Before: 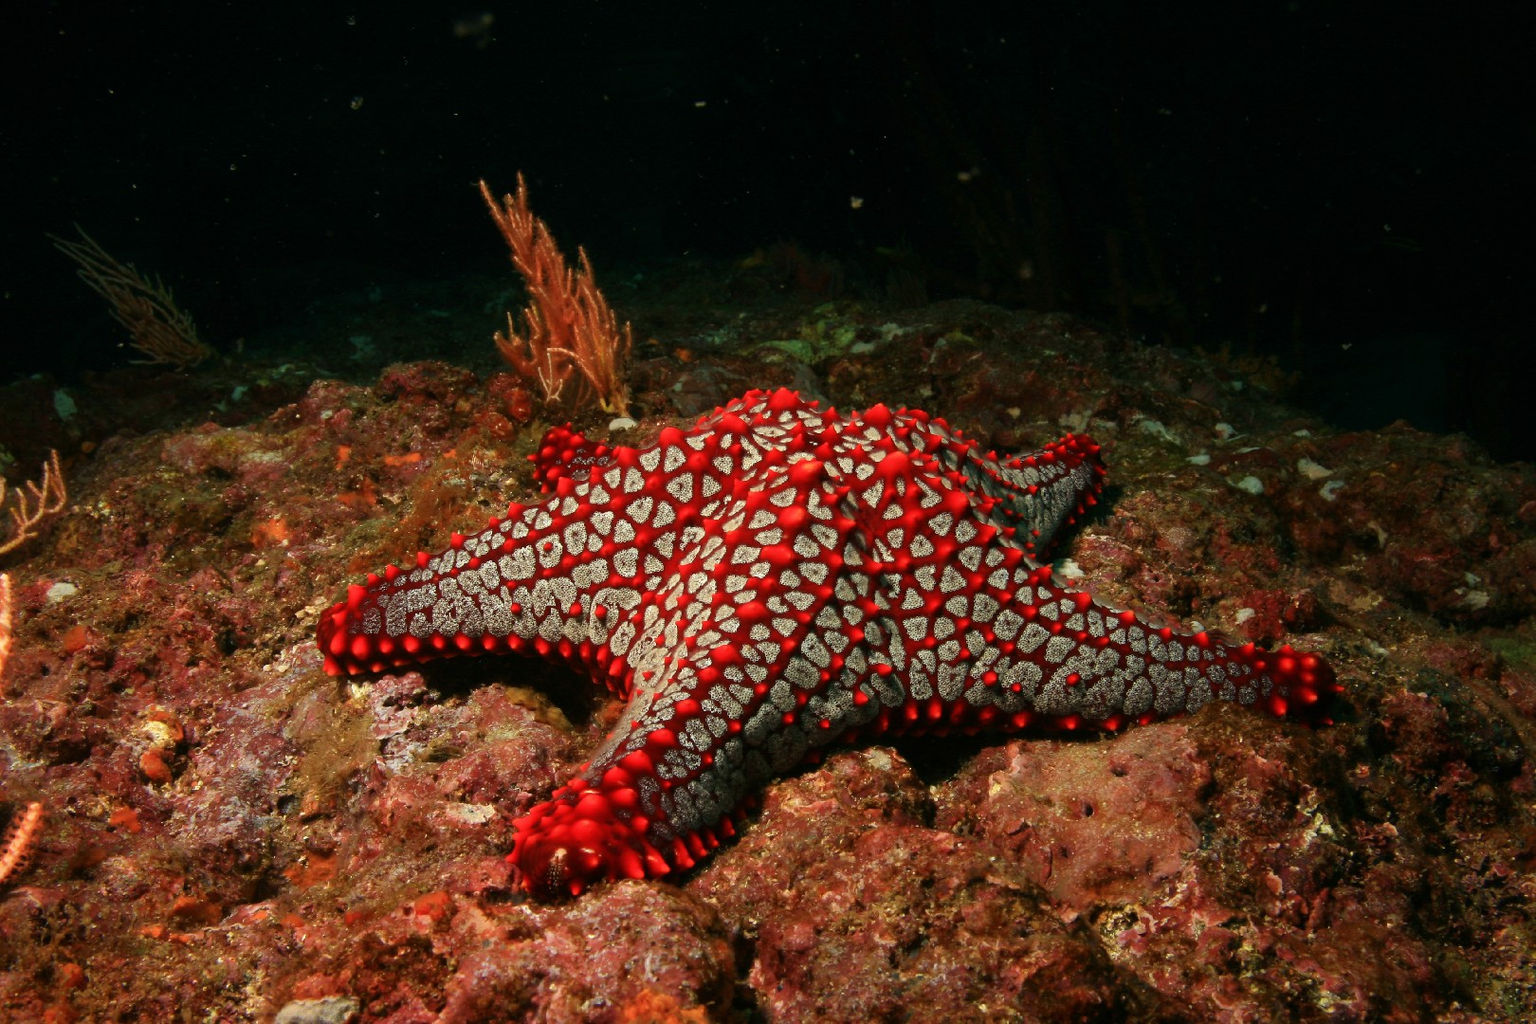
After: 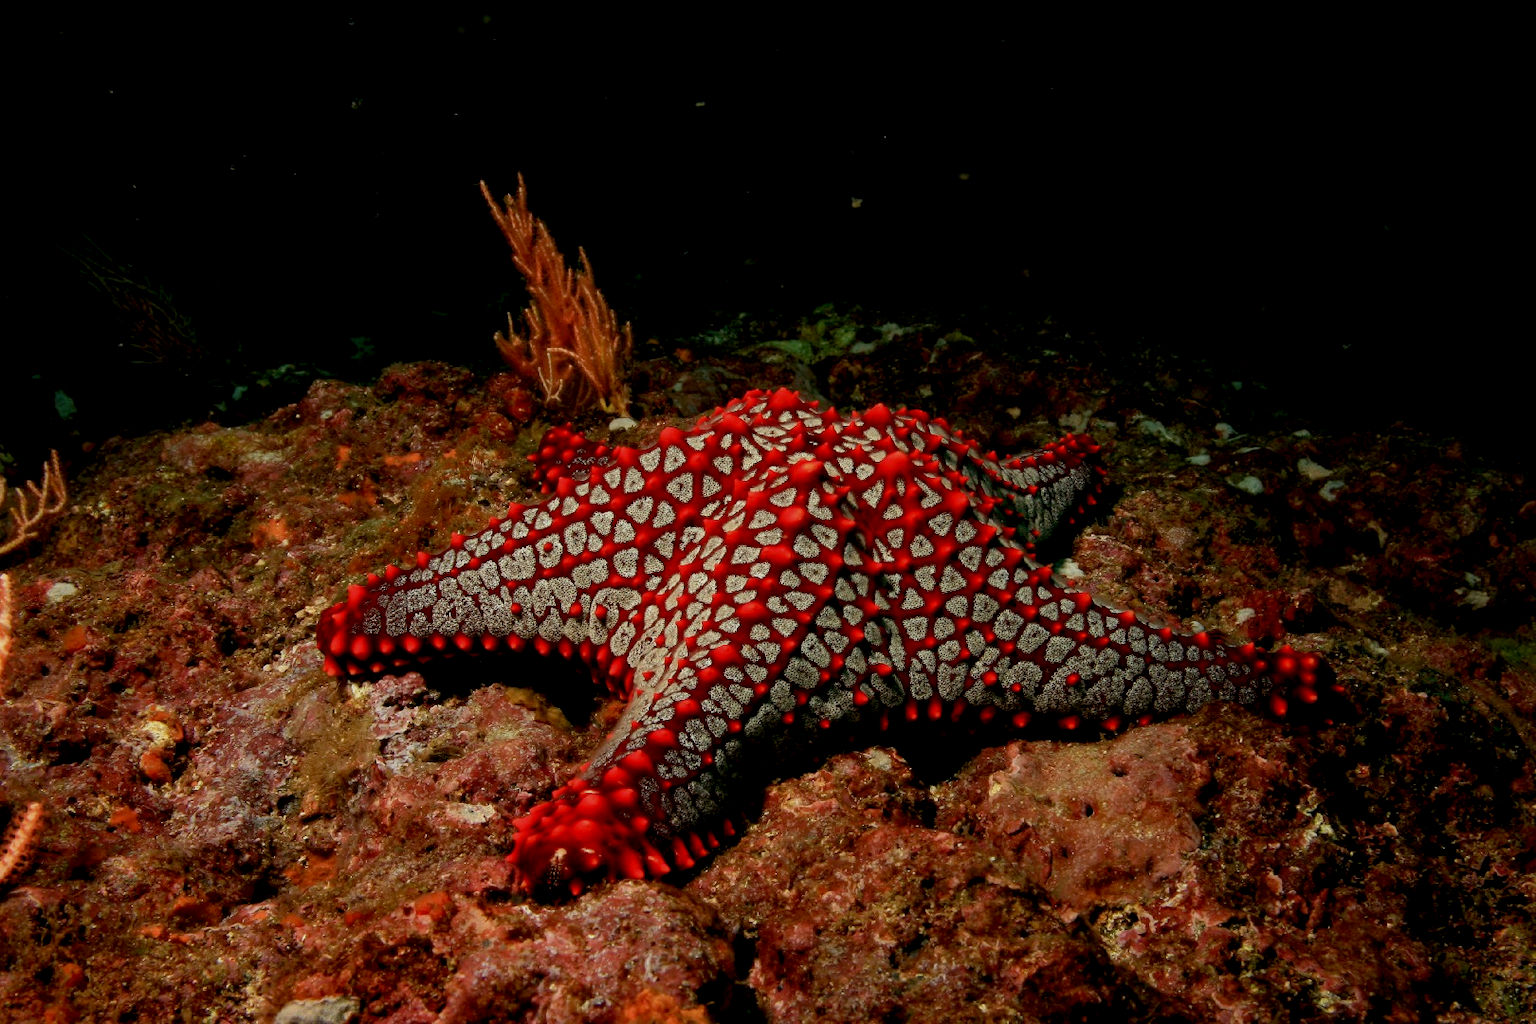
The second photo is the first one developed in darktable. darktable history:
local contrast: highlights 100%, shadows 100%, detail 120%, midtone range 0.2
exposure: black level correction 0.011, exposure -0.478 EV, compensate highlight preservation false
